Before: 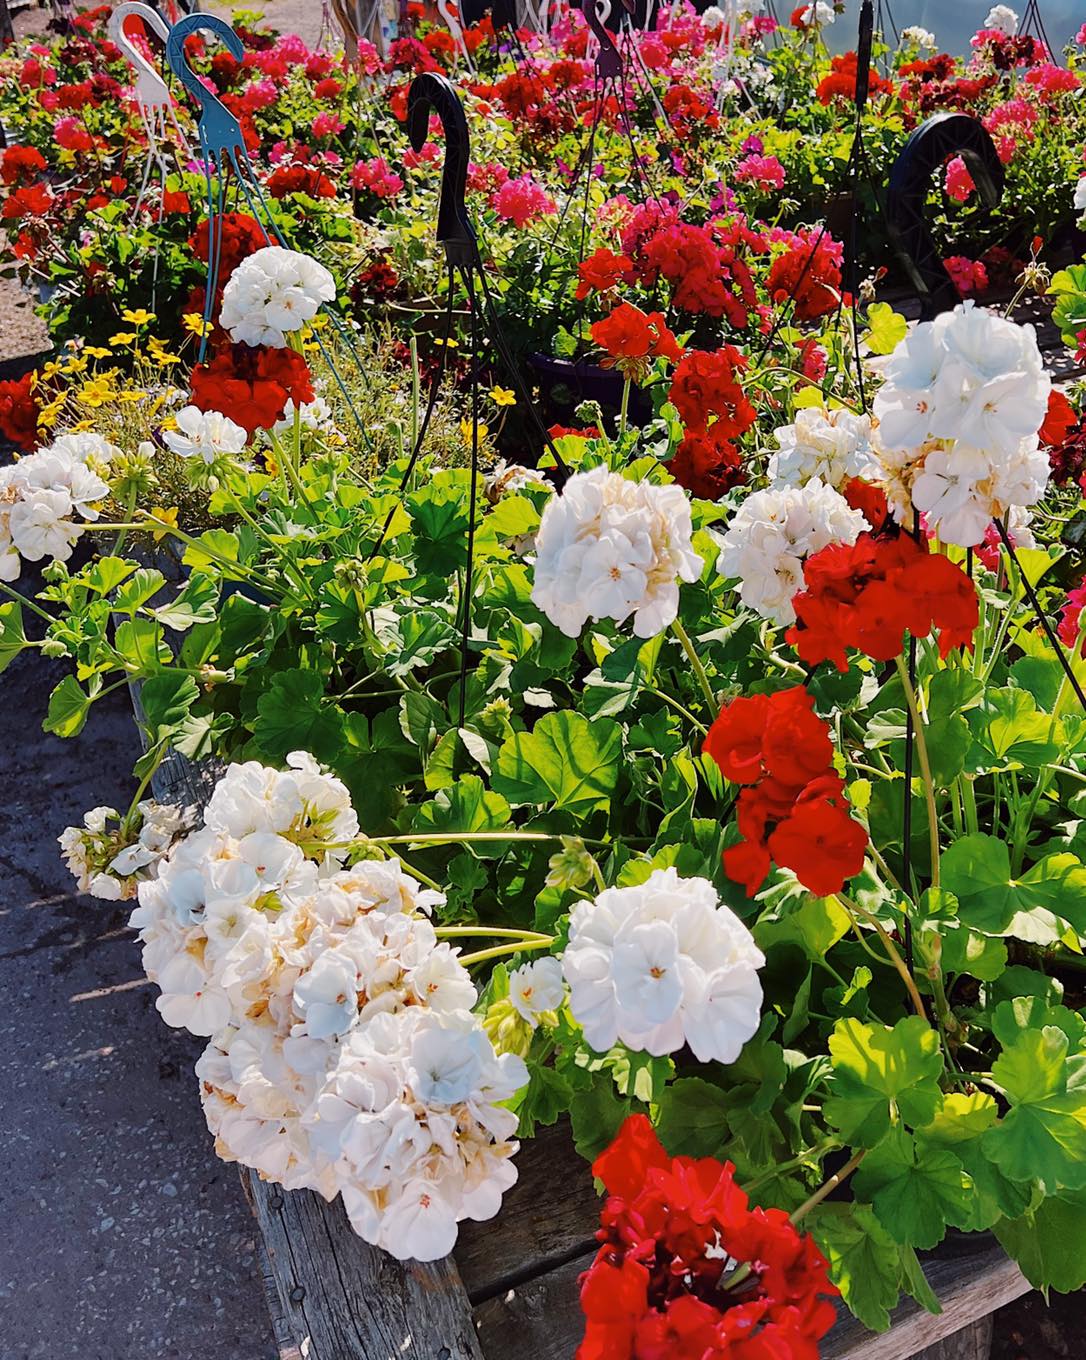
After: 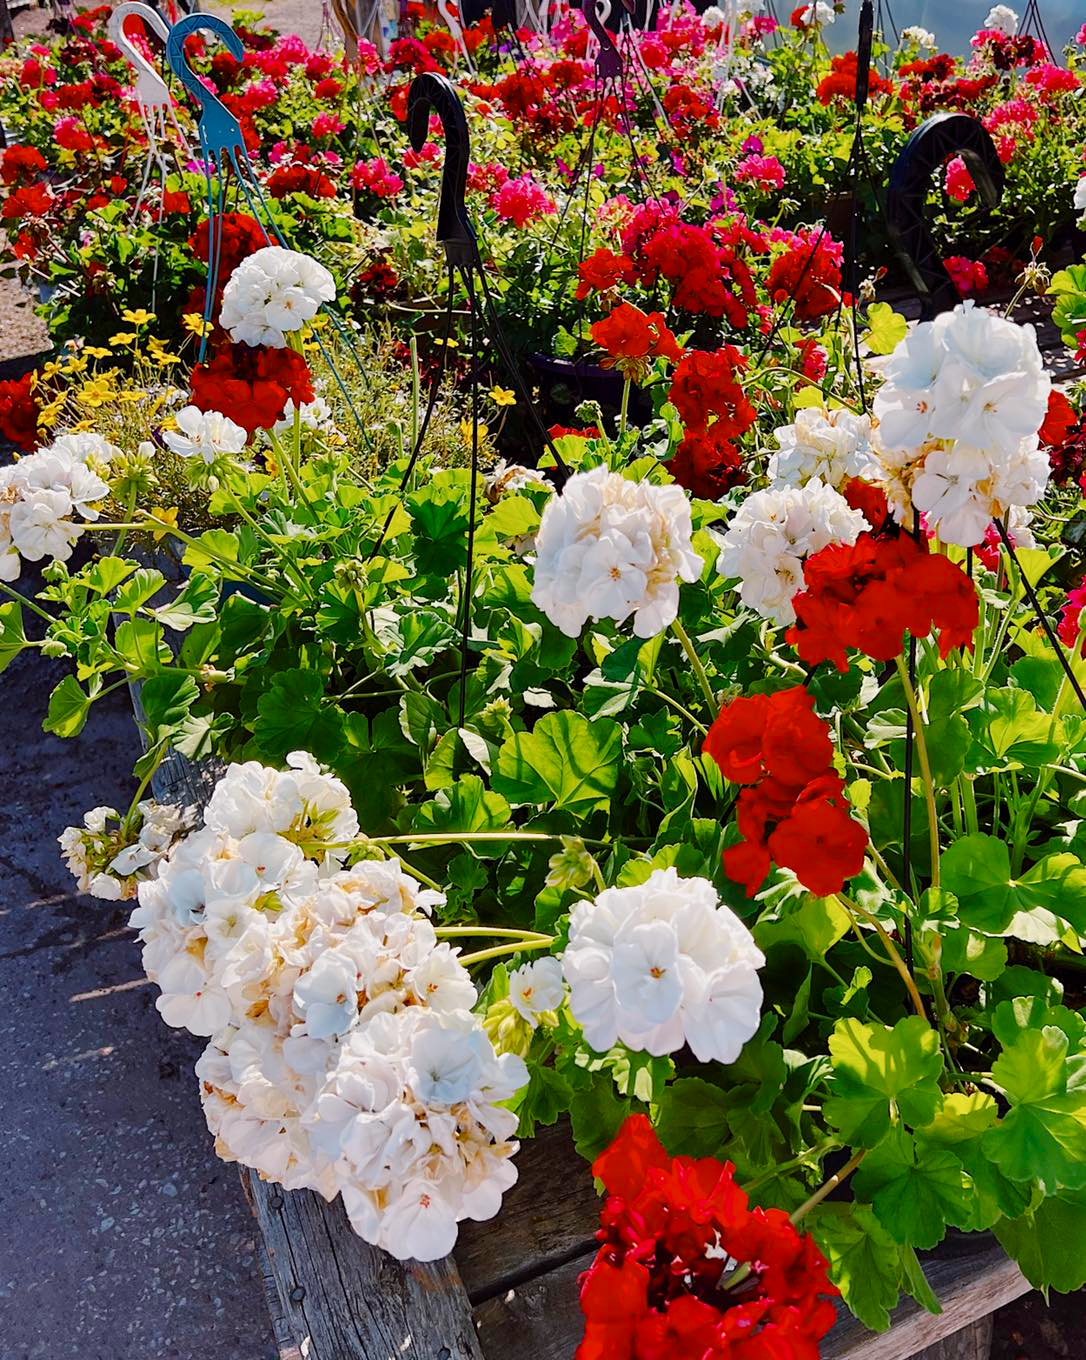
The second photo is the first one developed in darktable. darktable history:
color balance rgb: perceptual saturation grading › global saturation 20%, perceptual saturation grading › highlights -25.399%, perceptual saturation grading › shadows 25.314%
exposure: black level correction 0.001, exposure 0.015 EV, compensate exposure bias true, compensate highlight preservation false
